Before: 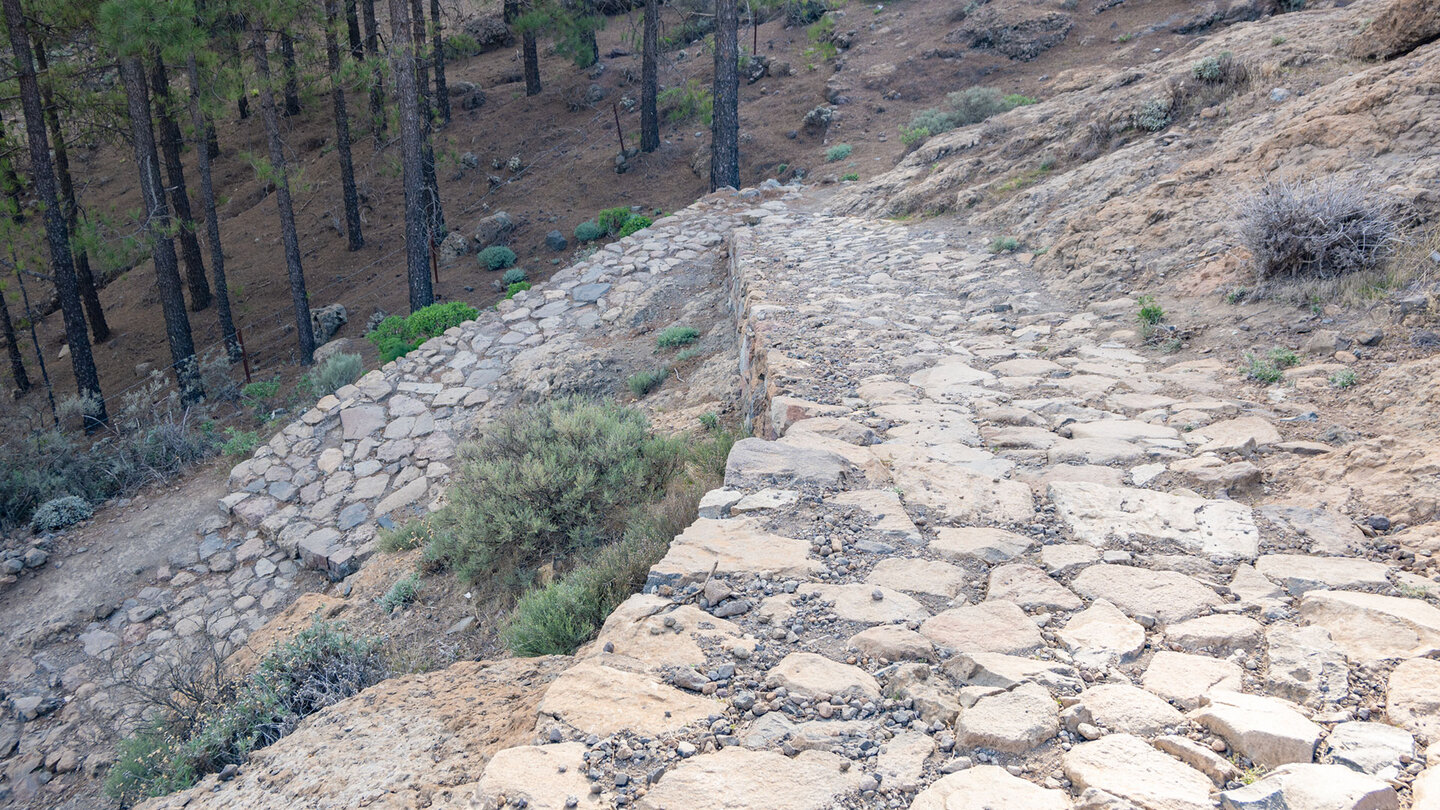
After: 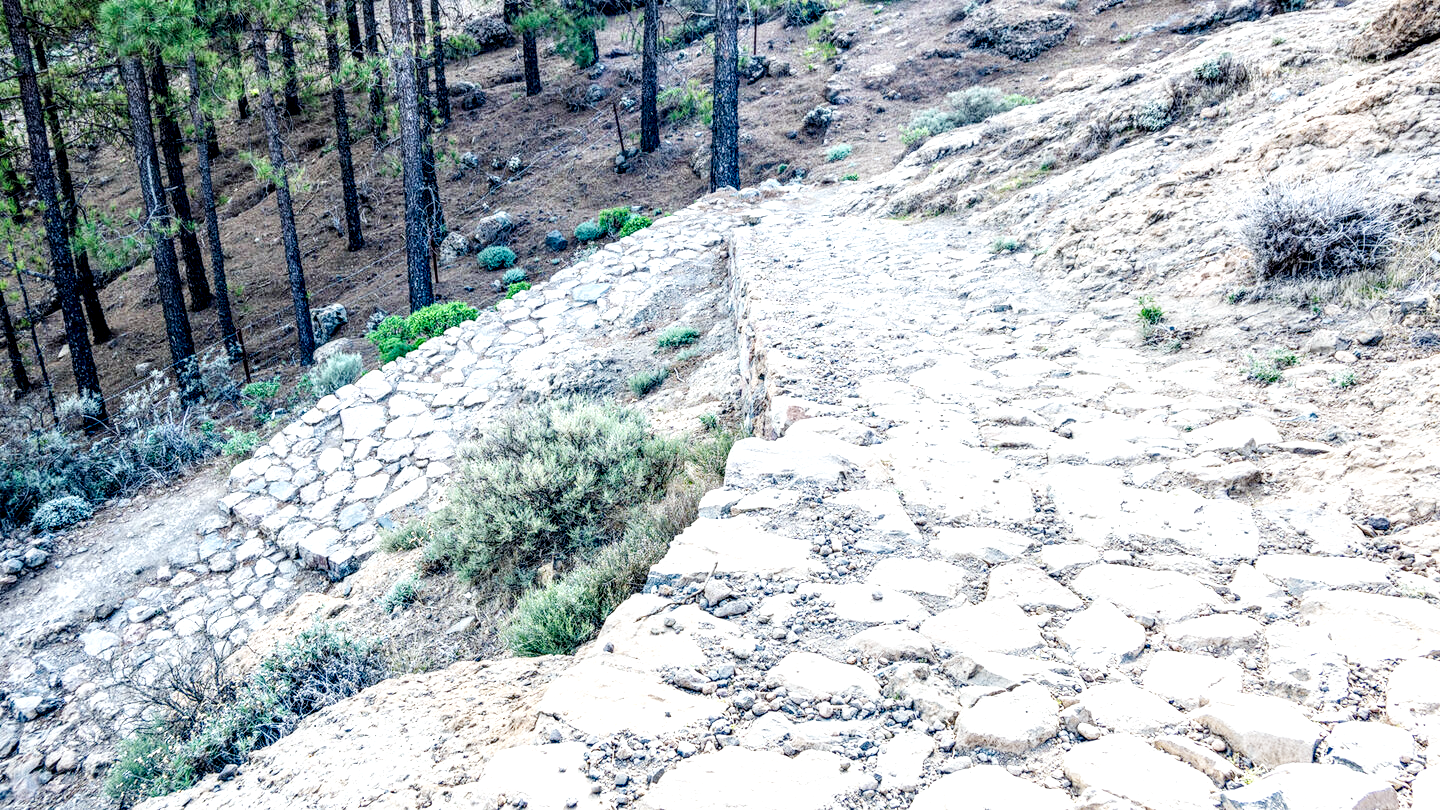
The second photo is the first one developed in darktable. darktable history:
base curve: curves: ch0 [(0, 0.003) (0.001, 0.002) (0.006, 0.004) (0.02, 0.022) (0.048, 0.086) (0.094, 0.234) (0.162, 0.431) (0.258, 0.629) (0.385, 0.8) (0.548, 0.918) (0.751, 0.988) (1, 1)], preserve colors none
color calibration: illuminant as shot in camera, x 0.359, y 0.362, temperature 4564.04 K
local contrast: highlights 19%, detail 188%
